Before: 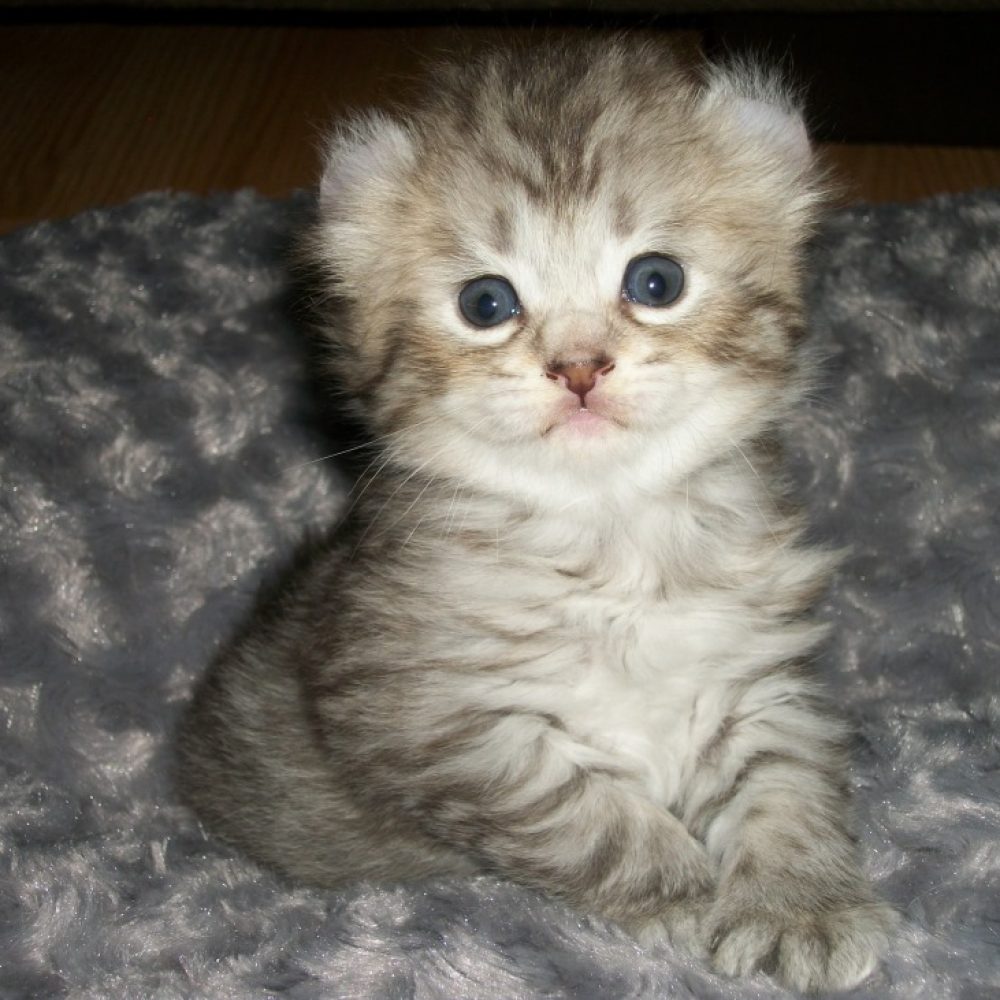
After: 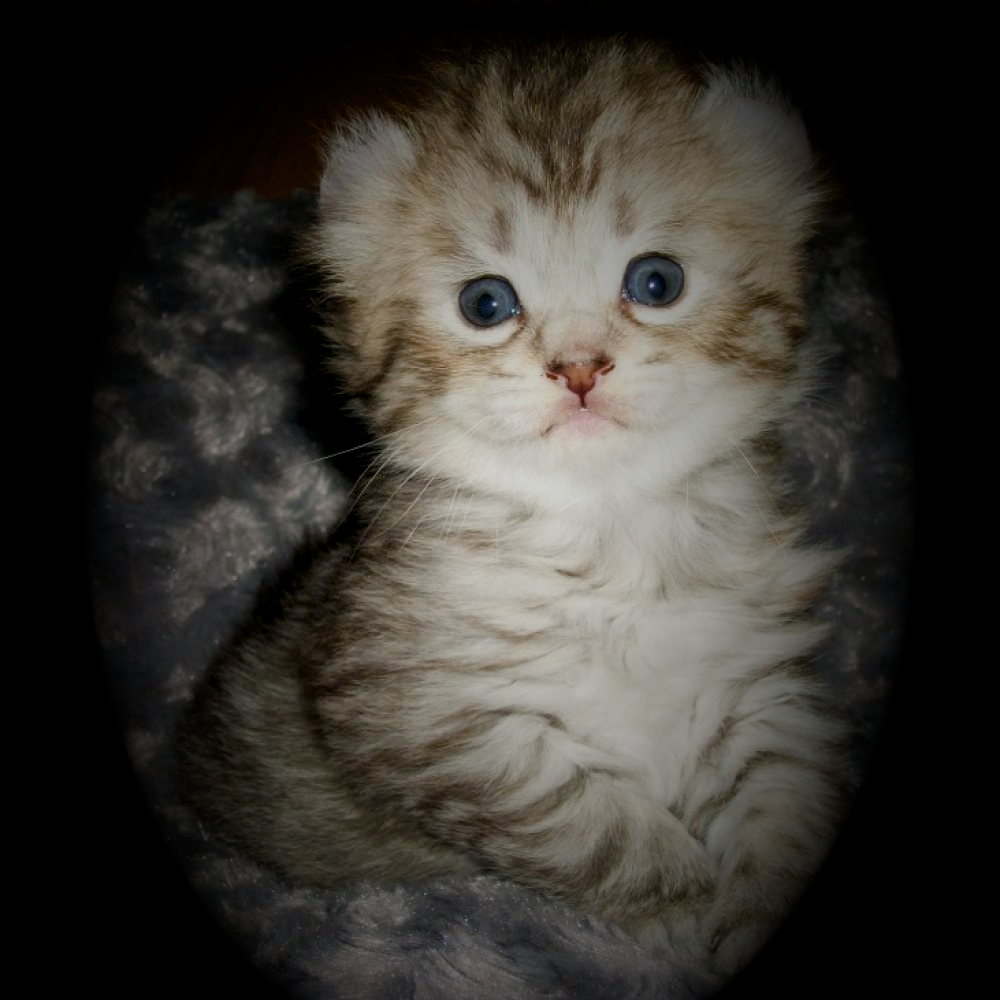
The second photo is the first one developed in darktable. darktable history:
local contrast: on, module defaults
color balance rgb: perceptual saturation grading › global saturation 20%, perceptual saturation grading › highlights -50%, perceptual saturation grading › shadows 30%
filmic rgb: black relative exposure -7.65 EV, white relative exposure 4.56 EV, hardness 3.61, color science v6 (2022)
tone equalizer: on, module defaults
vignetting: fall-off start 15.9%, fall-off radius 100%, brightness -1, saturation 0.5, width/height ratio 0.719
